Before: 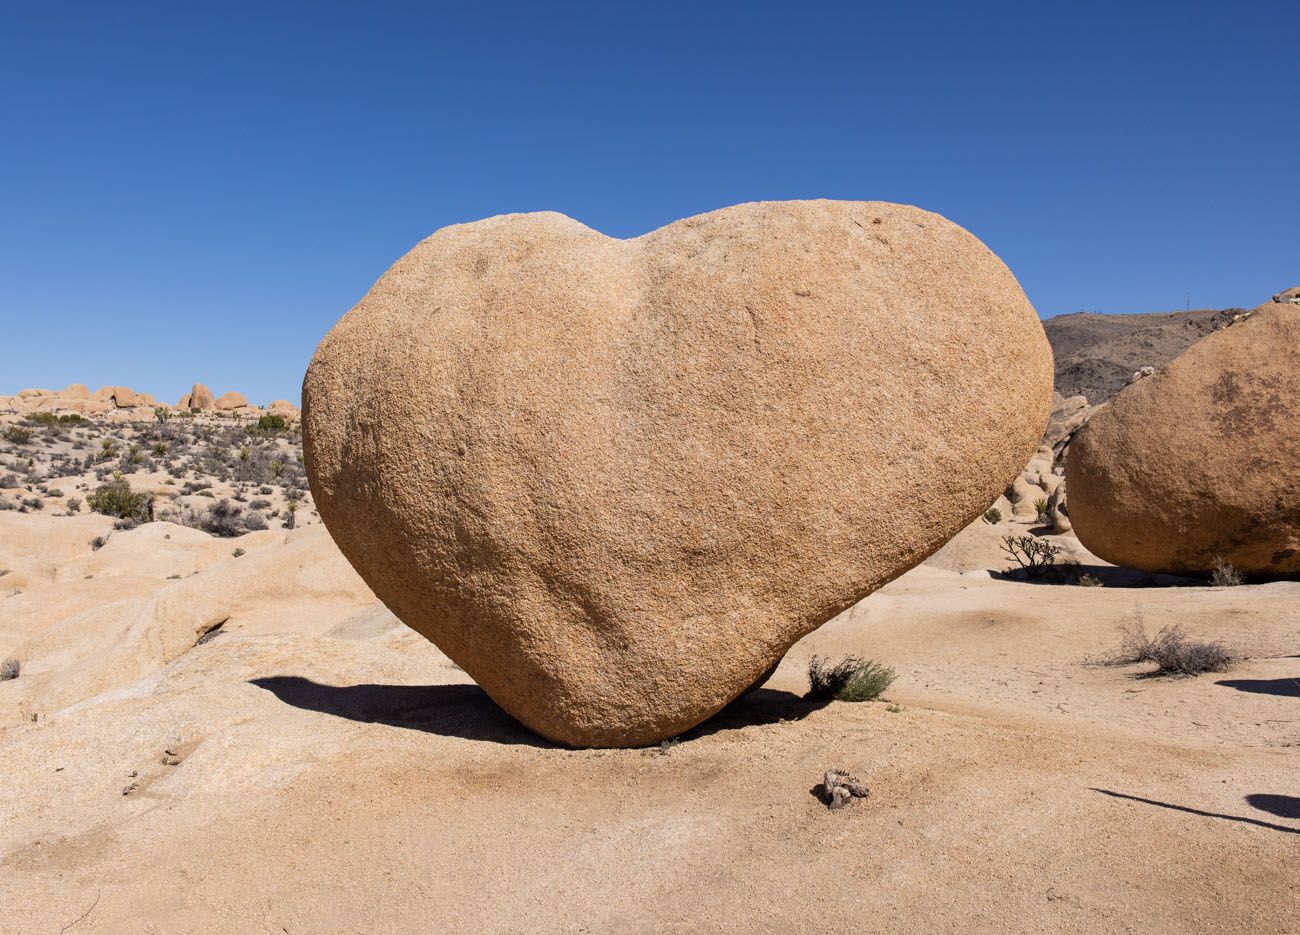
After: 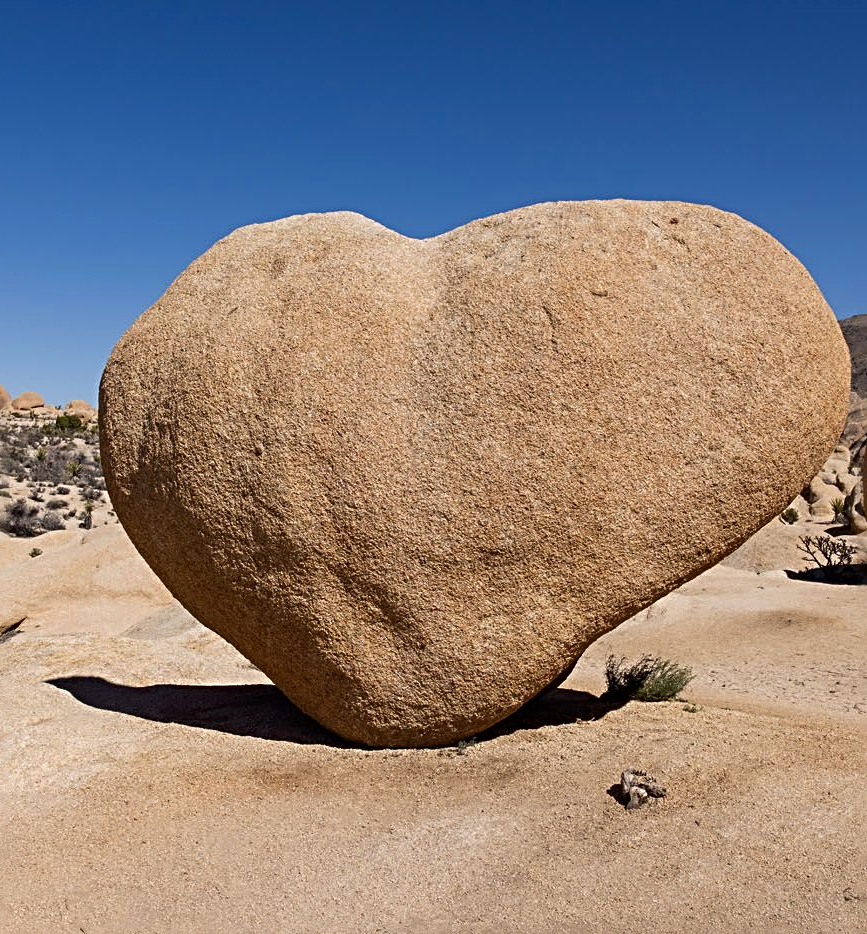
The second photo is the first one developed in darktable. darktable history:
contrast brightness saturation: brightness -0.094
crop and rotate: left 15.617%, right 17.688%
sharpen: radius 3.985
